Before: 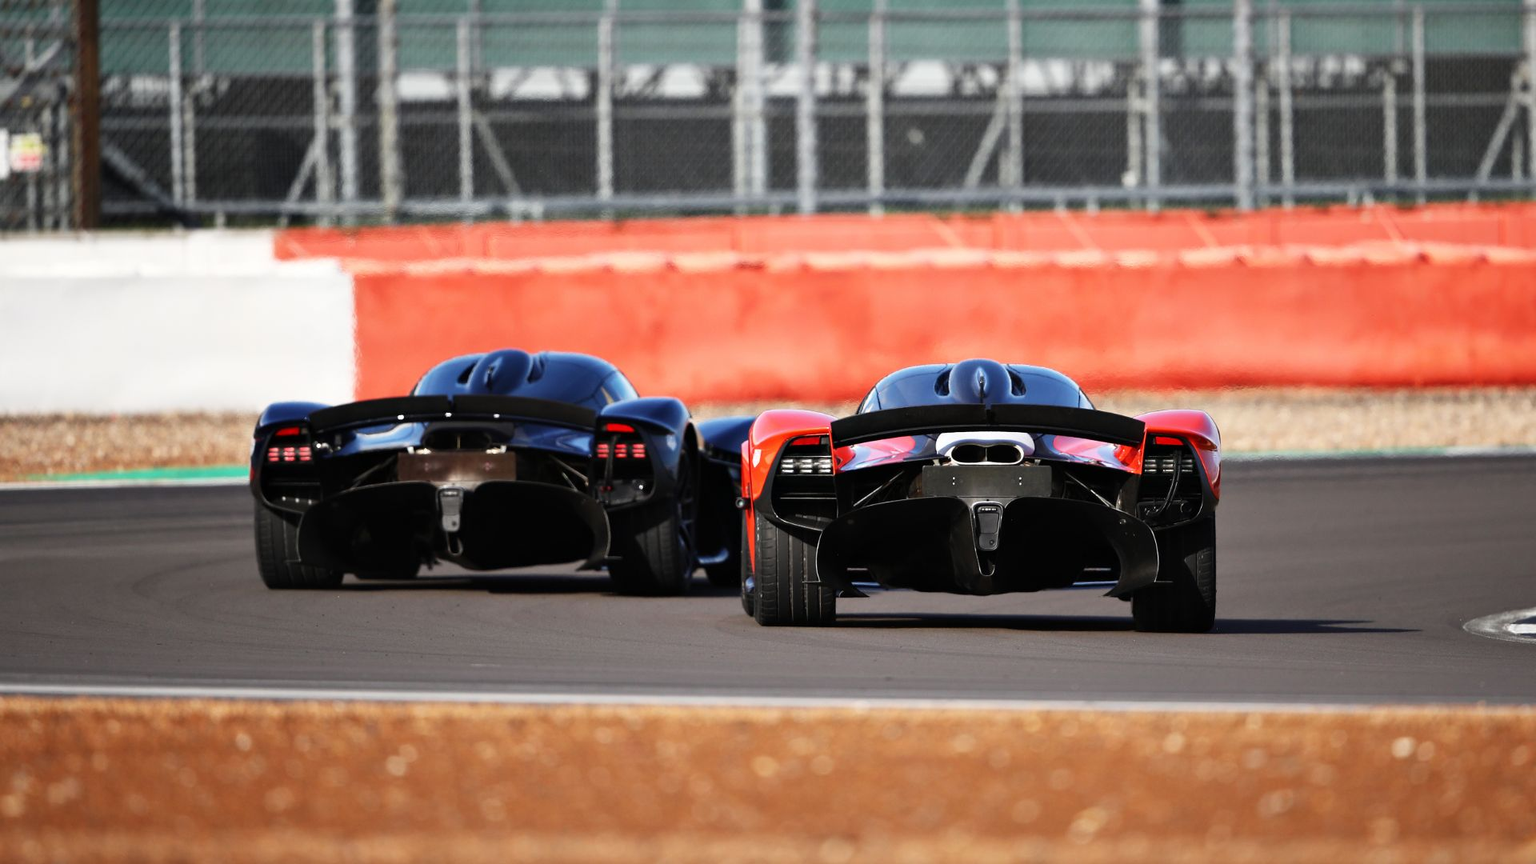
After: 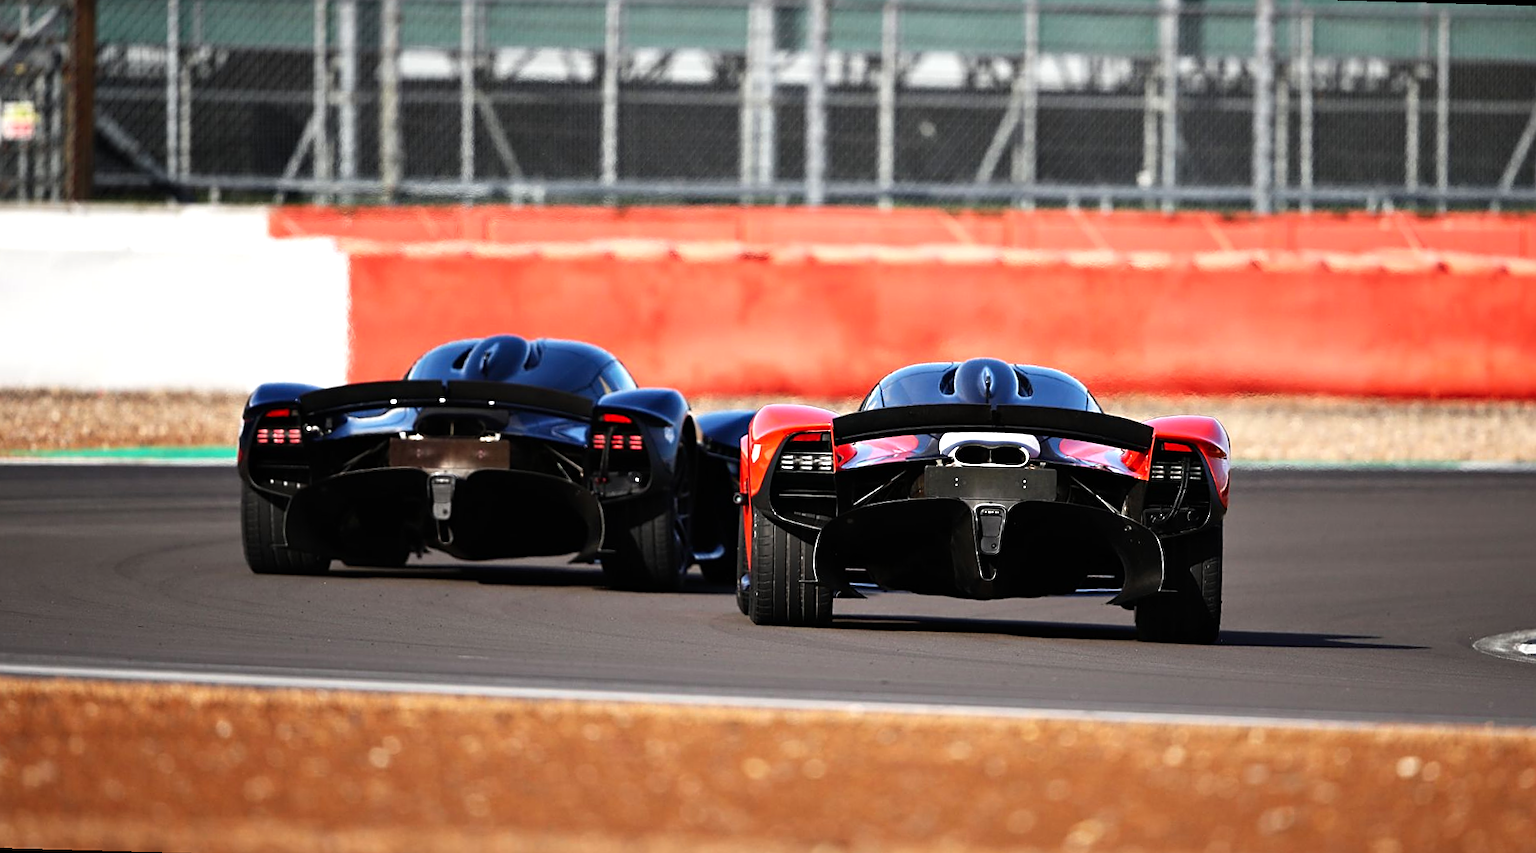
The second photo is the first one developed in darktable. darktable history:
rotate and perspective: rotation 1.57°, crop left 0.018, crop right 0.982, crop top 0.039, crop bottom 0.961
color balance: contrast 10%
sharpen: on, module defaults
